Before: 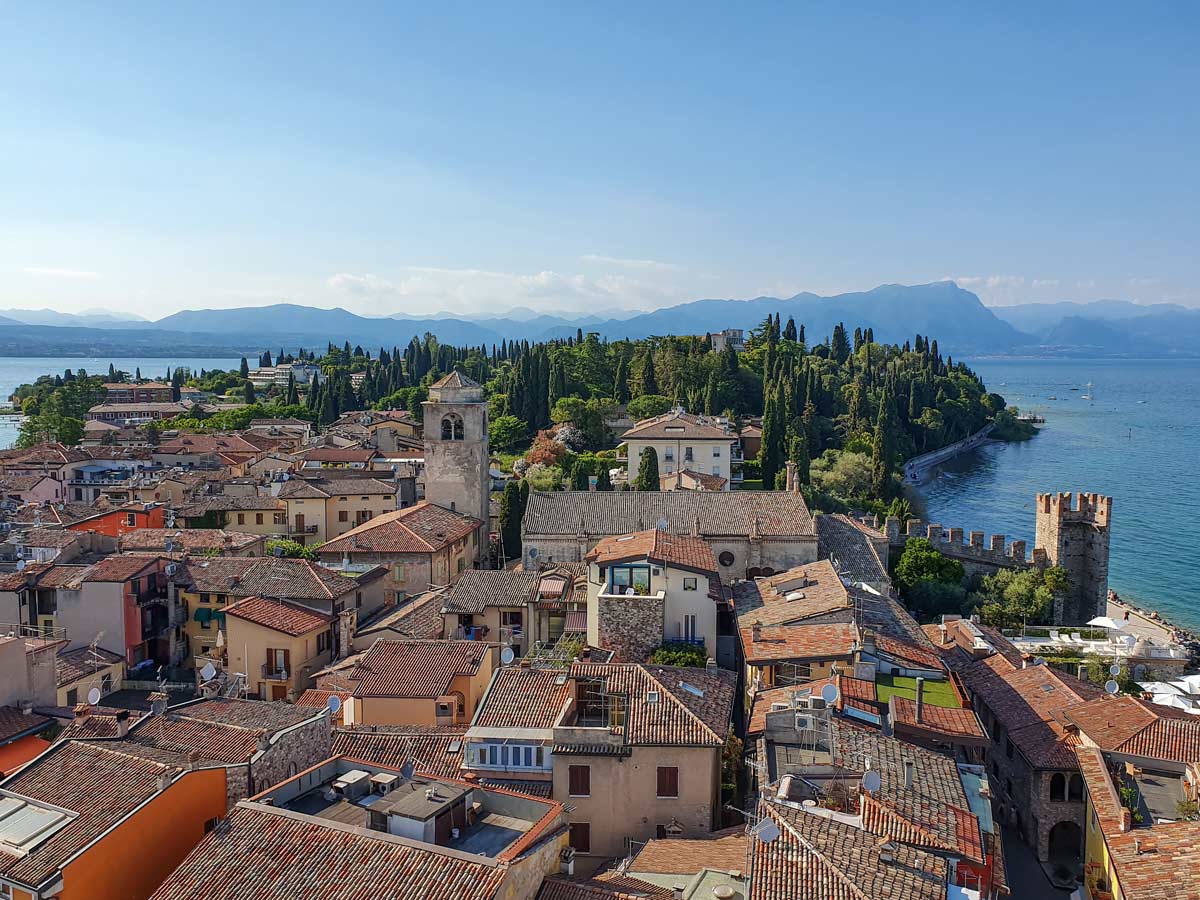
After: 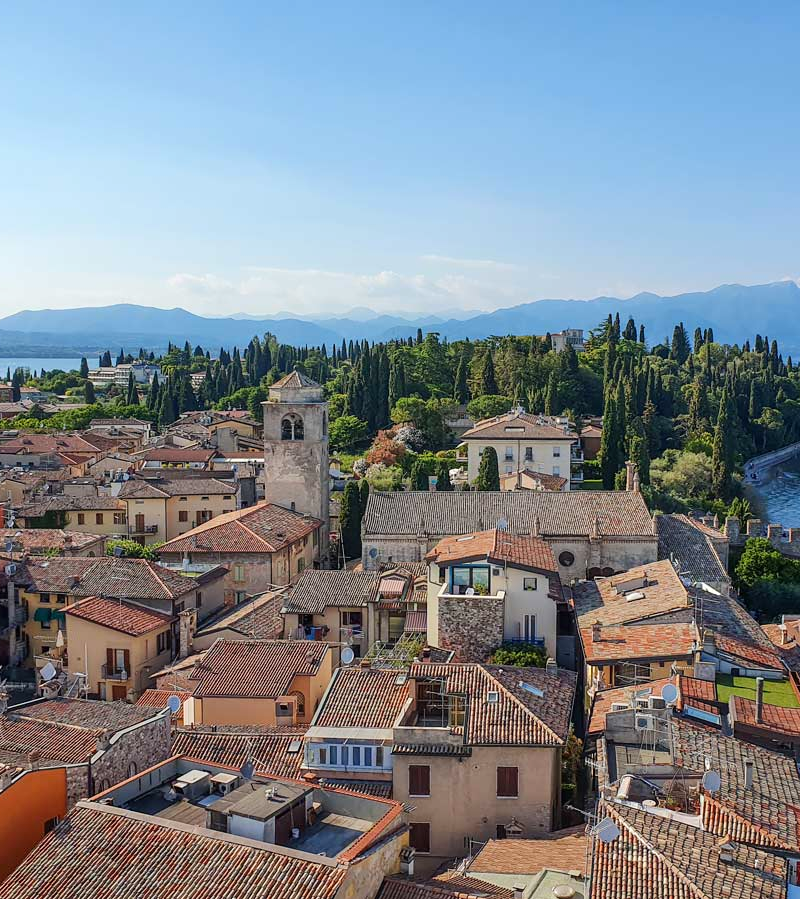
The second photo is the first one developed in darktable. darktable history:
crop and rotate: left 13.416%, right 19.912%
tone curve: curves: ch0 [(0, 0) (0.641, 0.691) (1, 1)], color space Lab, linked channels, preserve colors none
